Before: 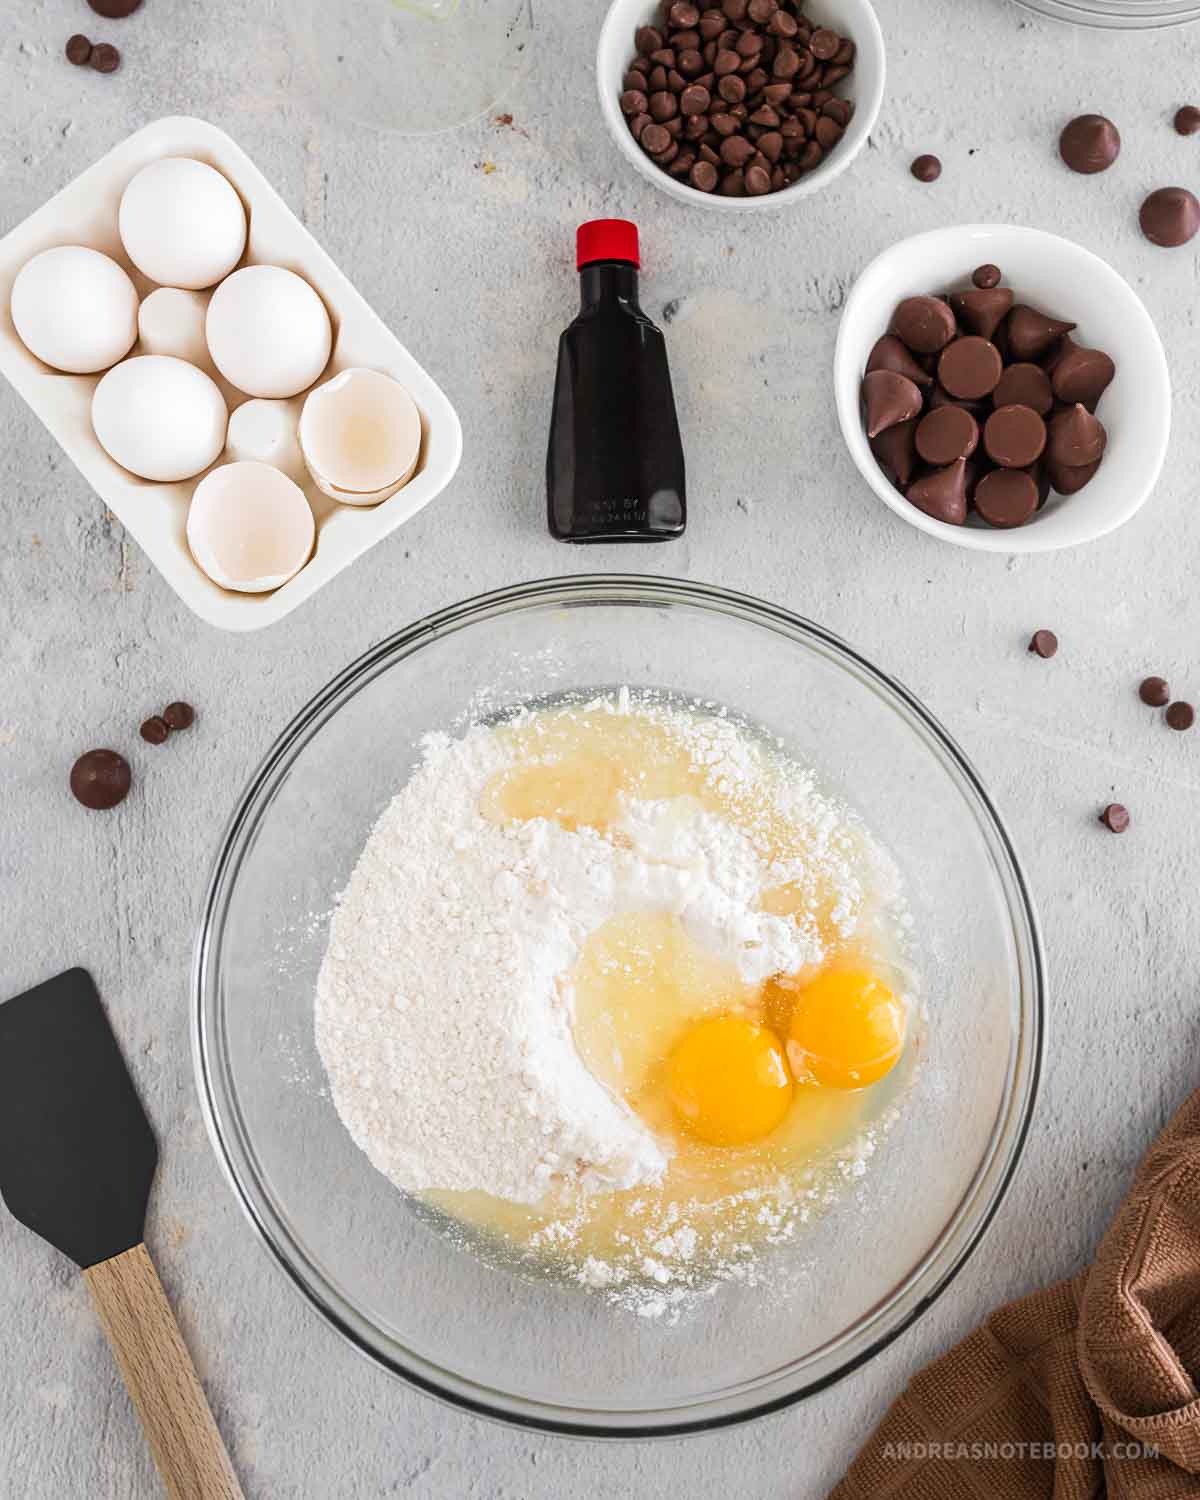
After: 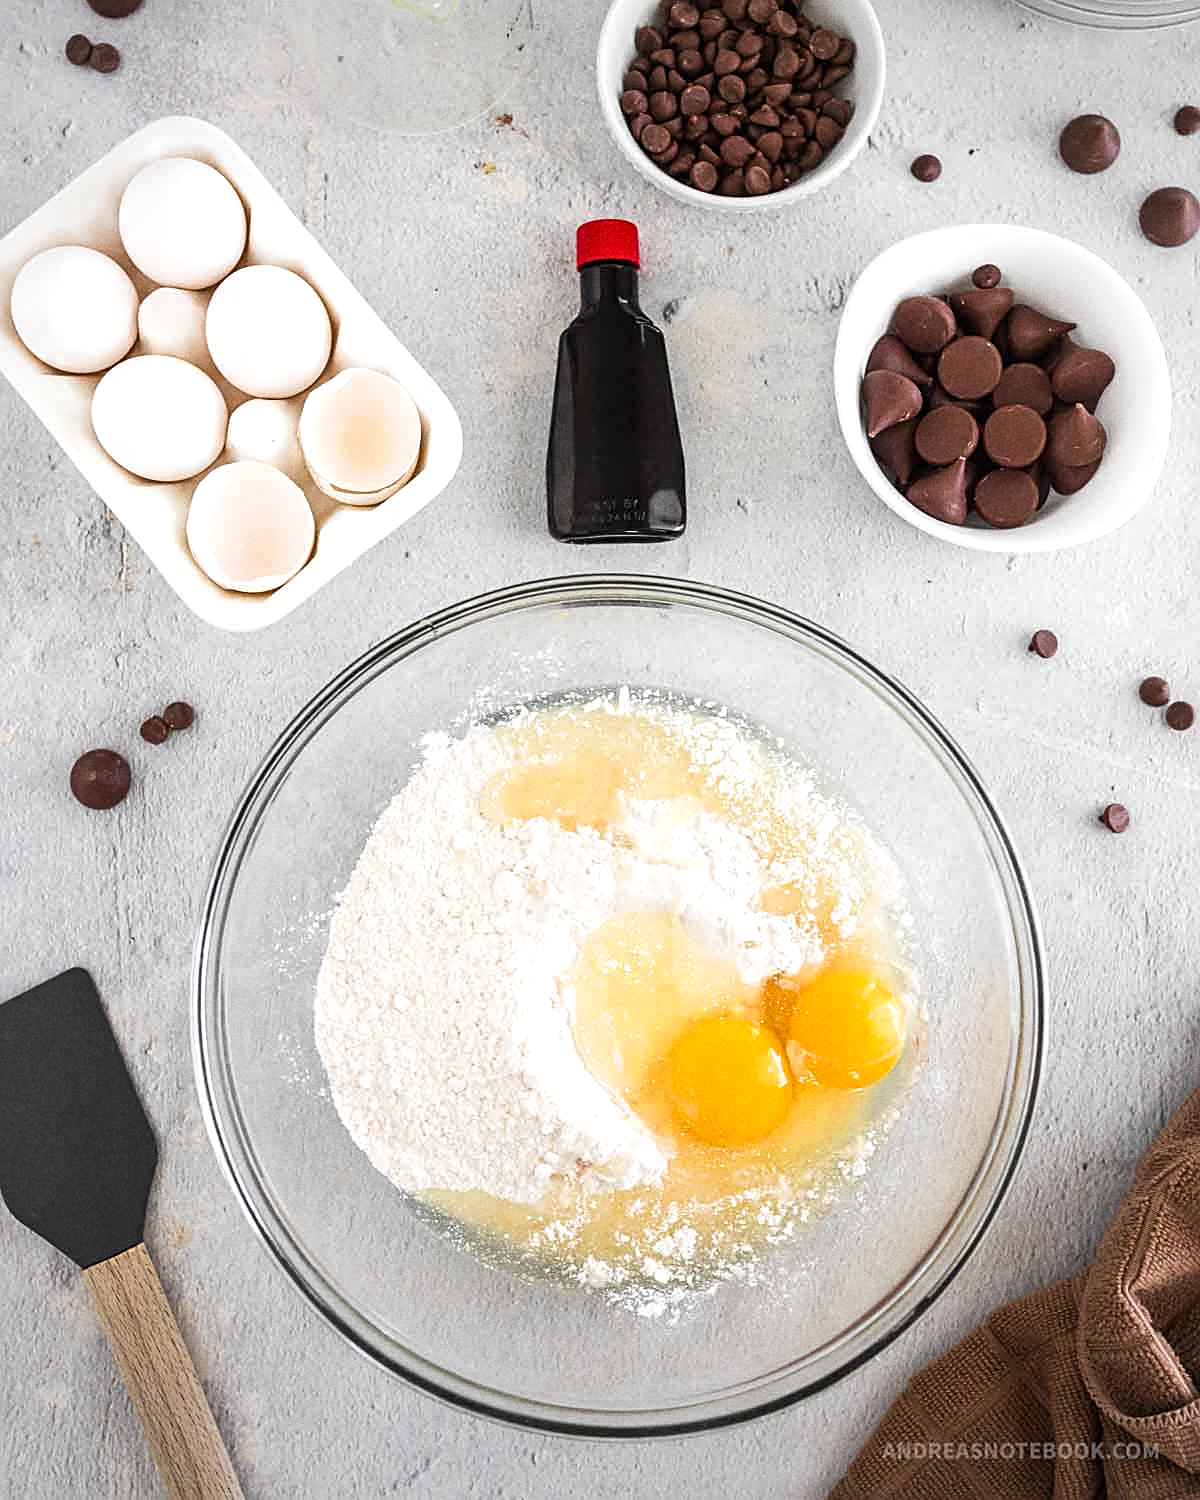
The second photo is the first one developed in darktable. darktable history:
grain: coarseness 22.88 ISO
vignetting: fall-off radius 93.87%
sharpen: on, module defaults
exposure: exposure 0.3 EV, compensate highlight preservation false
color zones: curves: ch0 [(0.25, 0.5) (0.463, 0.627) (0.484, 0.637) (0.75, 0.5)]
white balance: emerald 1
